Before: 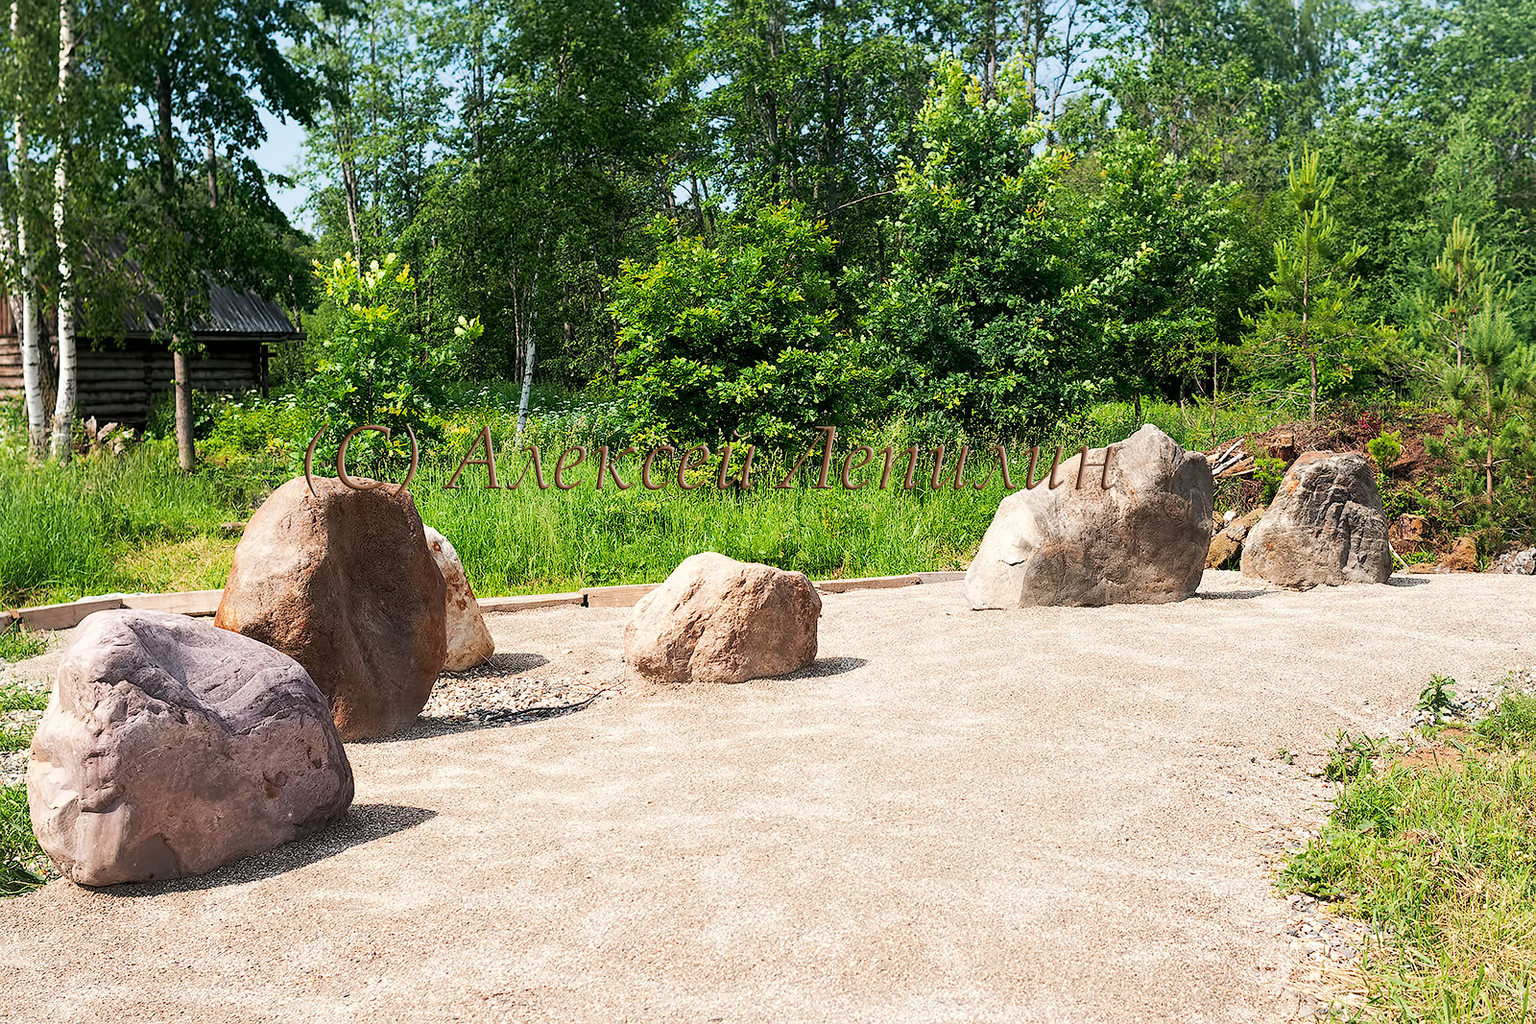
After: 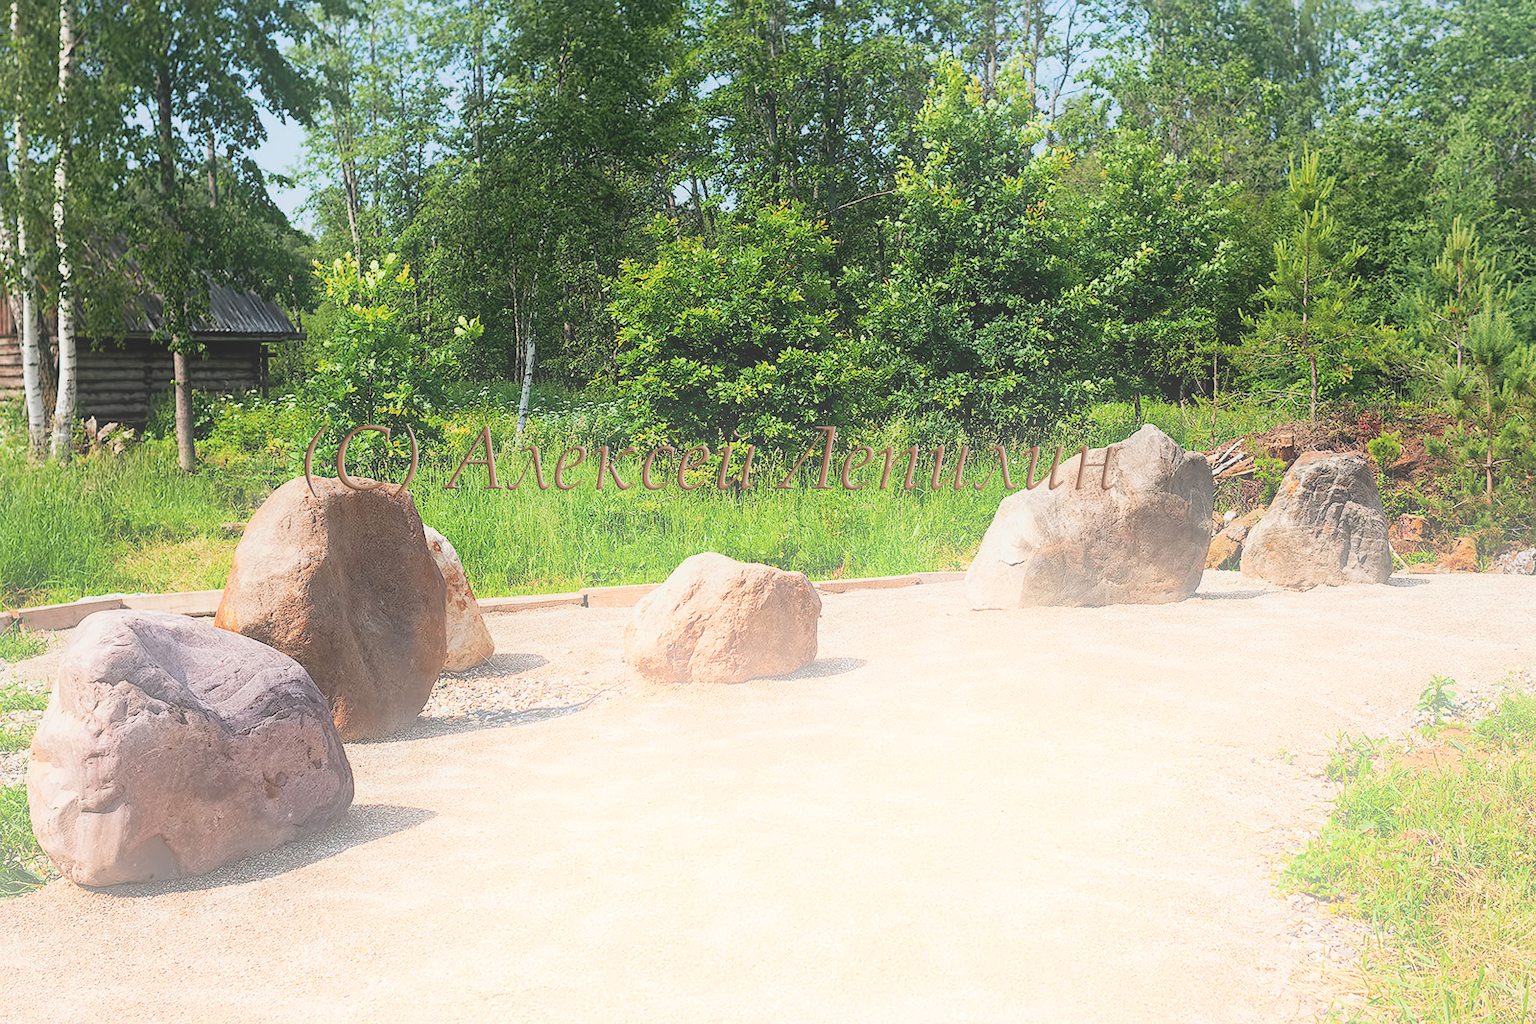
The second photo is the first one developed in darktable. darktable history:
contrast brightness saturation: contrast -0.15, brightness 0.05, saturation -0.12
bloom: threshold 82.5%, strength 16.25%
